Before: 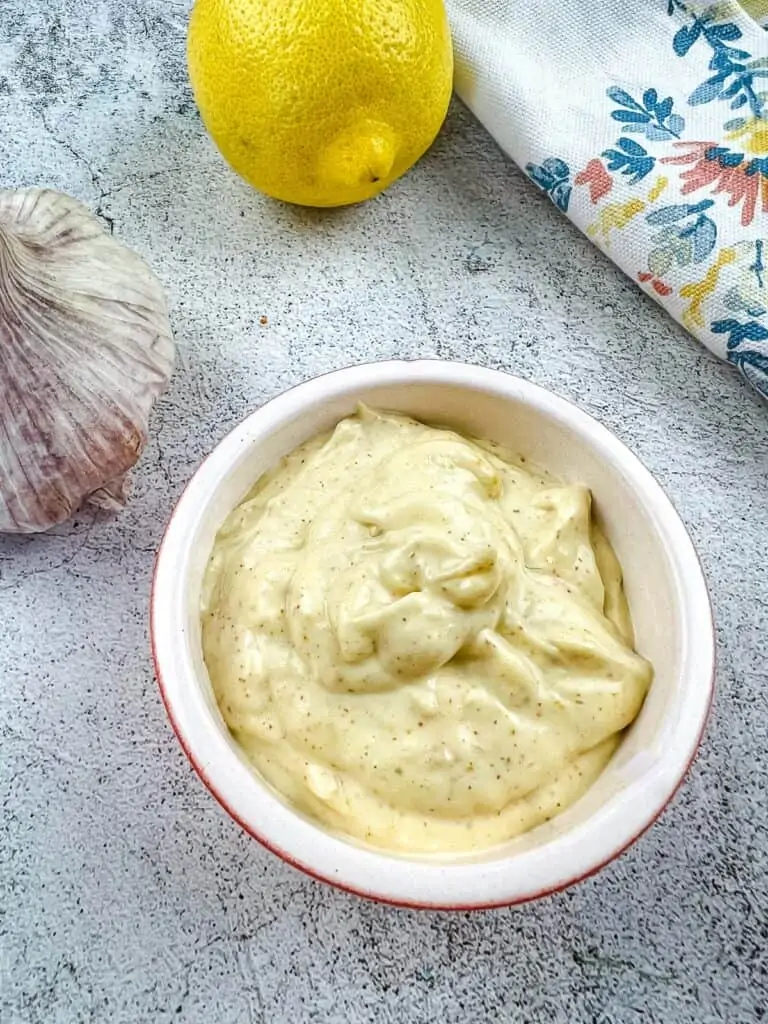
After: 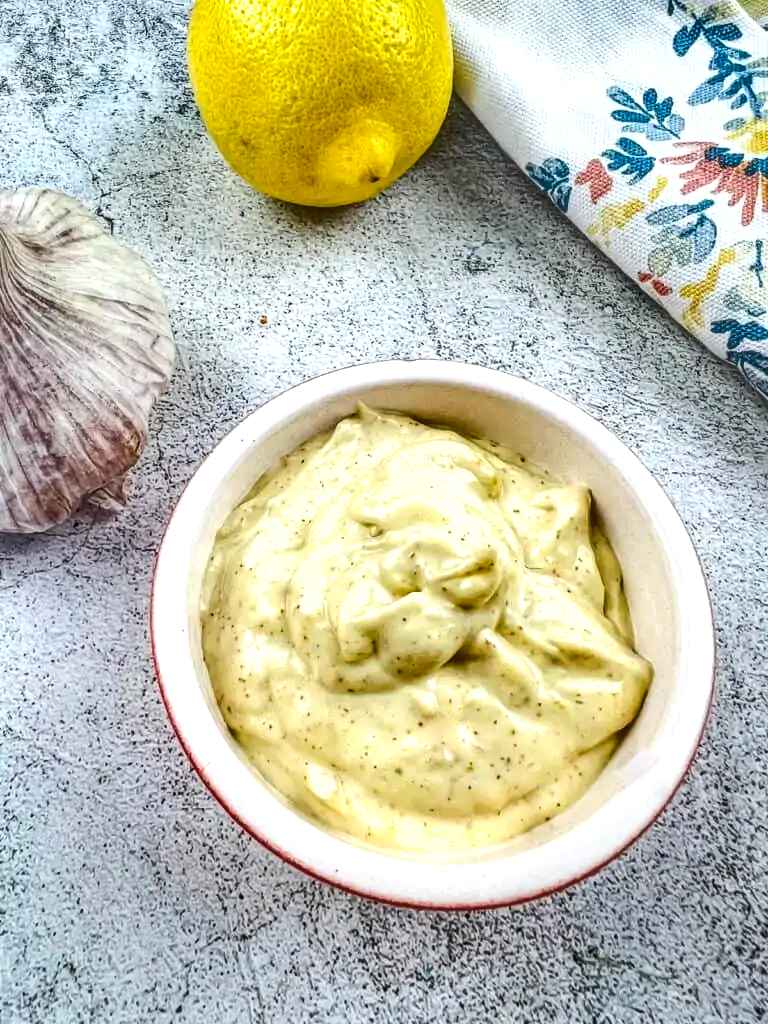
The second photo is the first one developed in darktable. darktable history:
local contrast: on, module defaults
contrast brightness saturation: contrast 0.139, brightness 0.215
exposure: exposure 0.2 EV, compensate highlight preservation false
shadows and highlights: shadows 39.54, highlights -53.95, low approximation 0.01, soften with gaussian
